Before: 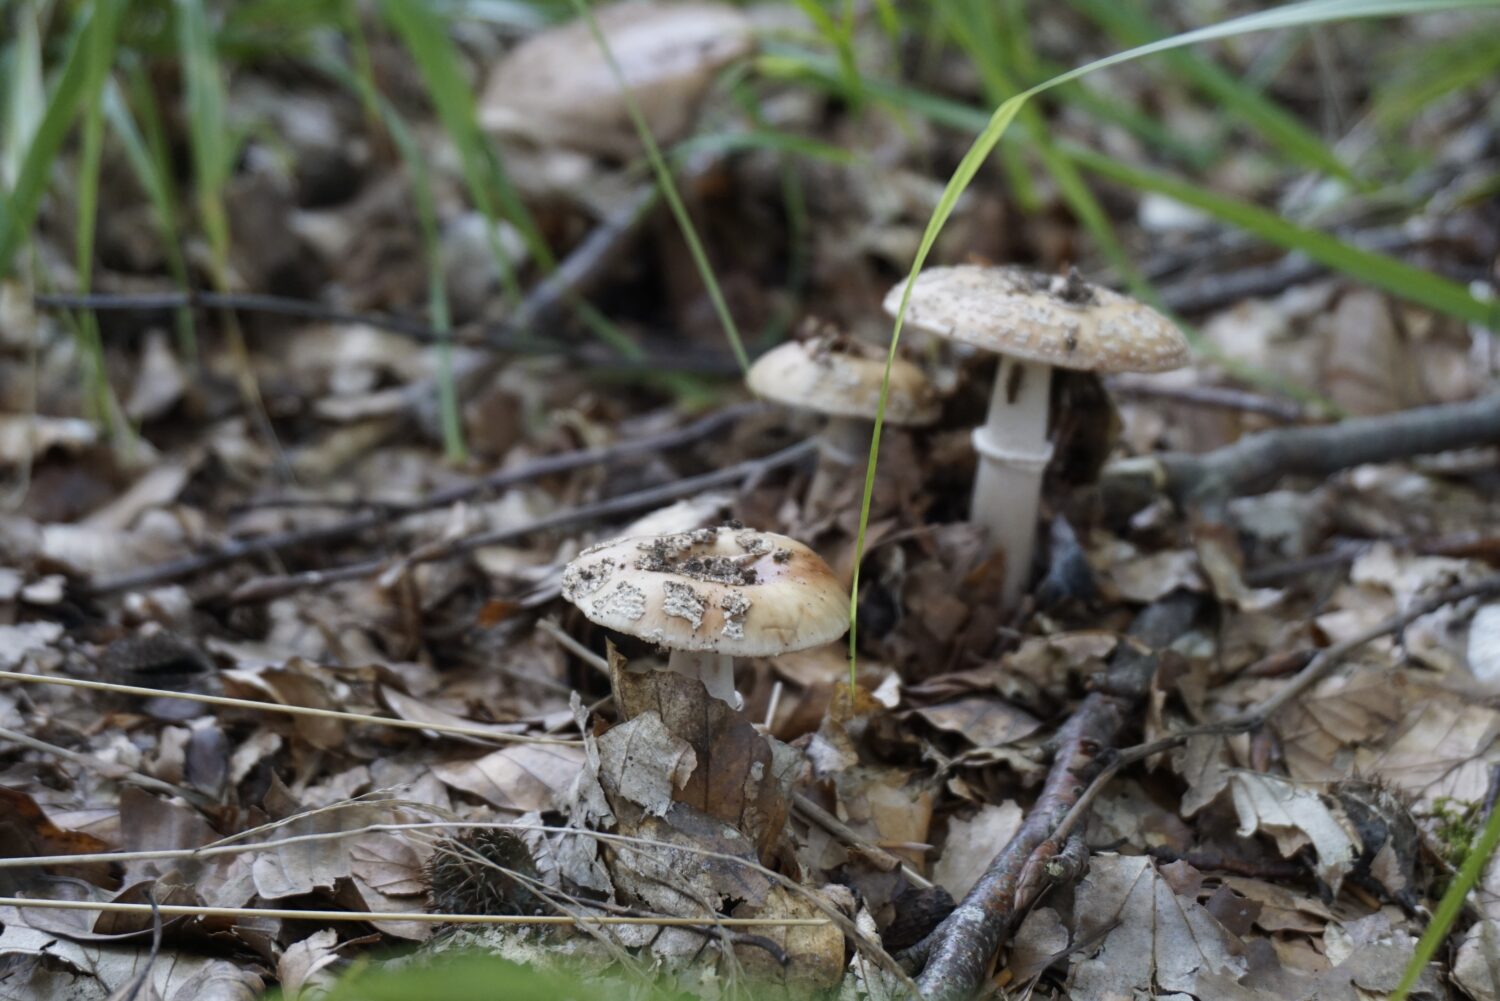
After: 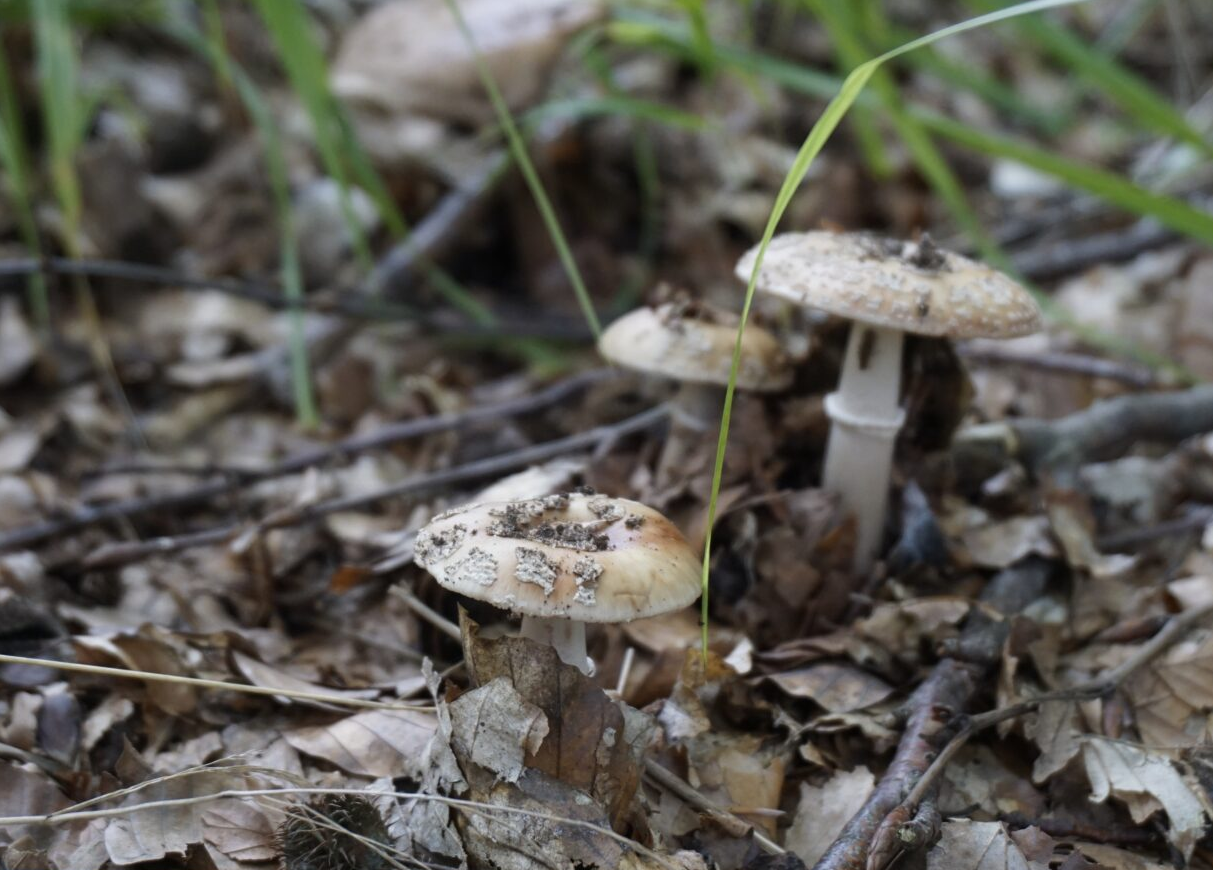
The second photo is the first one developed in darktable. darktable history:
white balance: emerald 1
crop: left 9.929%, top 3.475%, right 9.188%, bottom 9.529%
